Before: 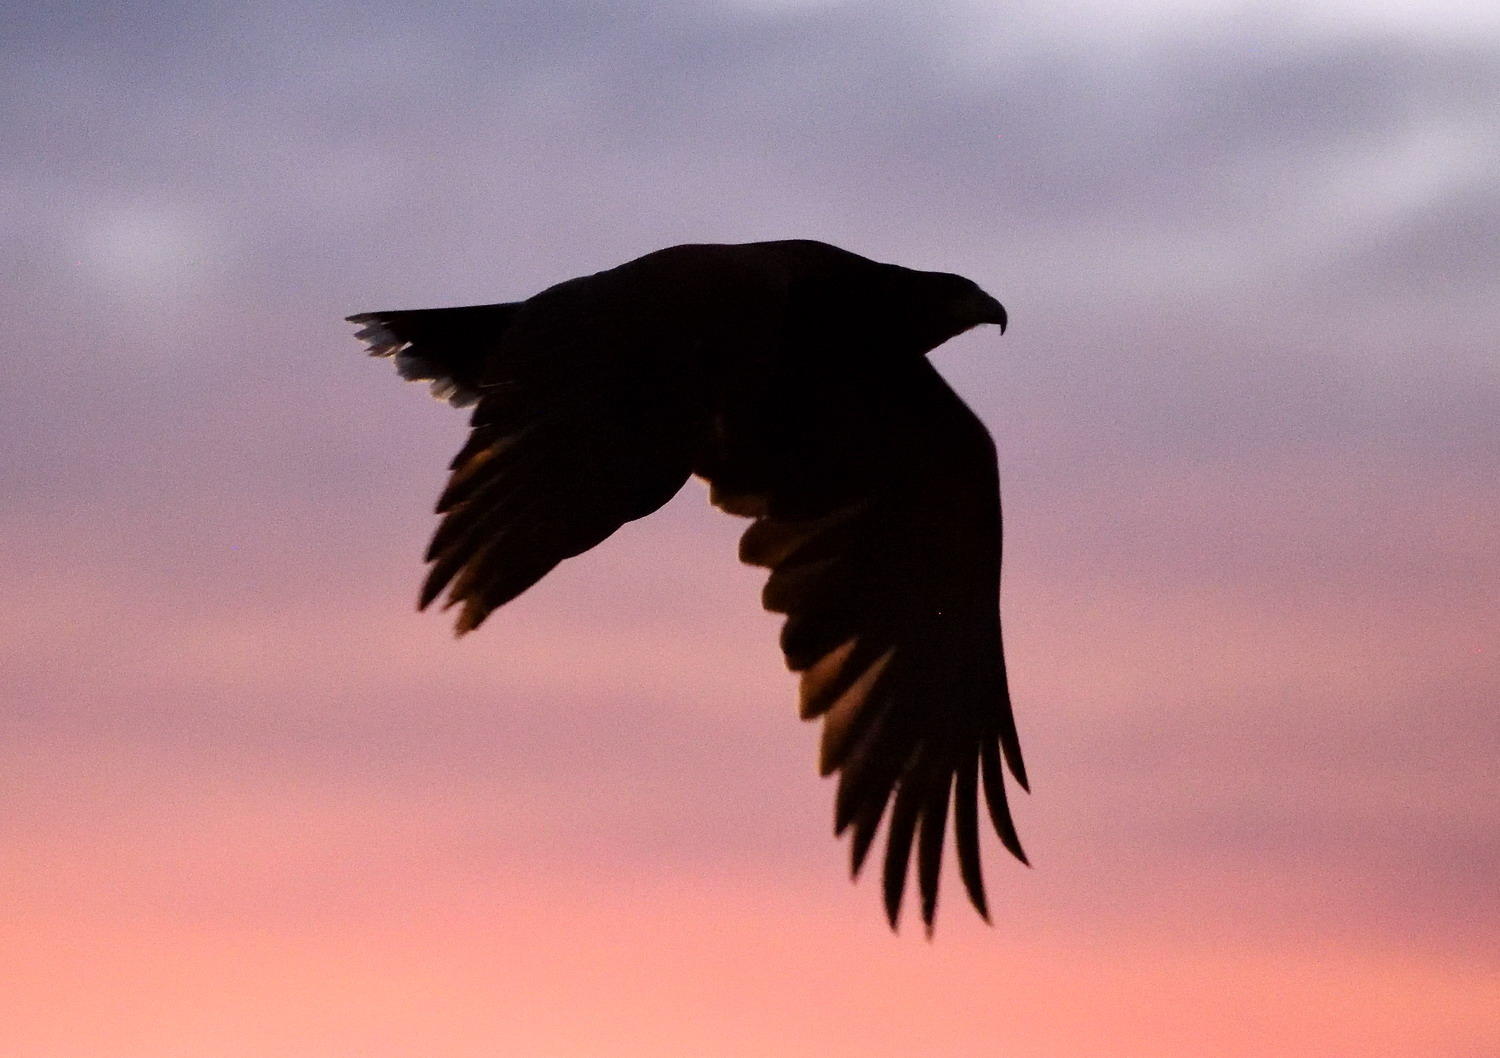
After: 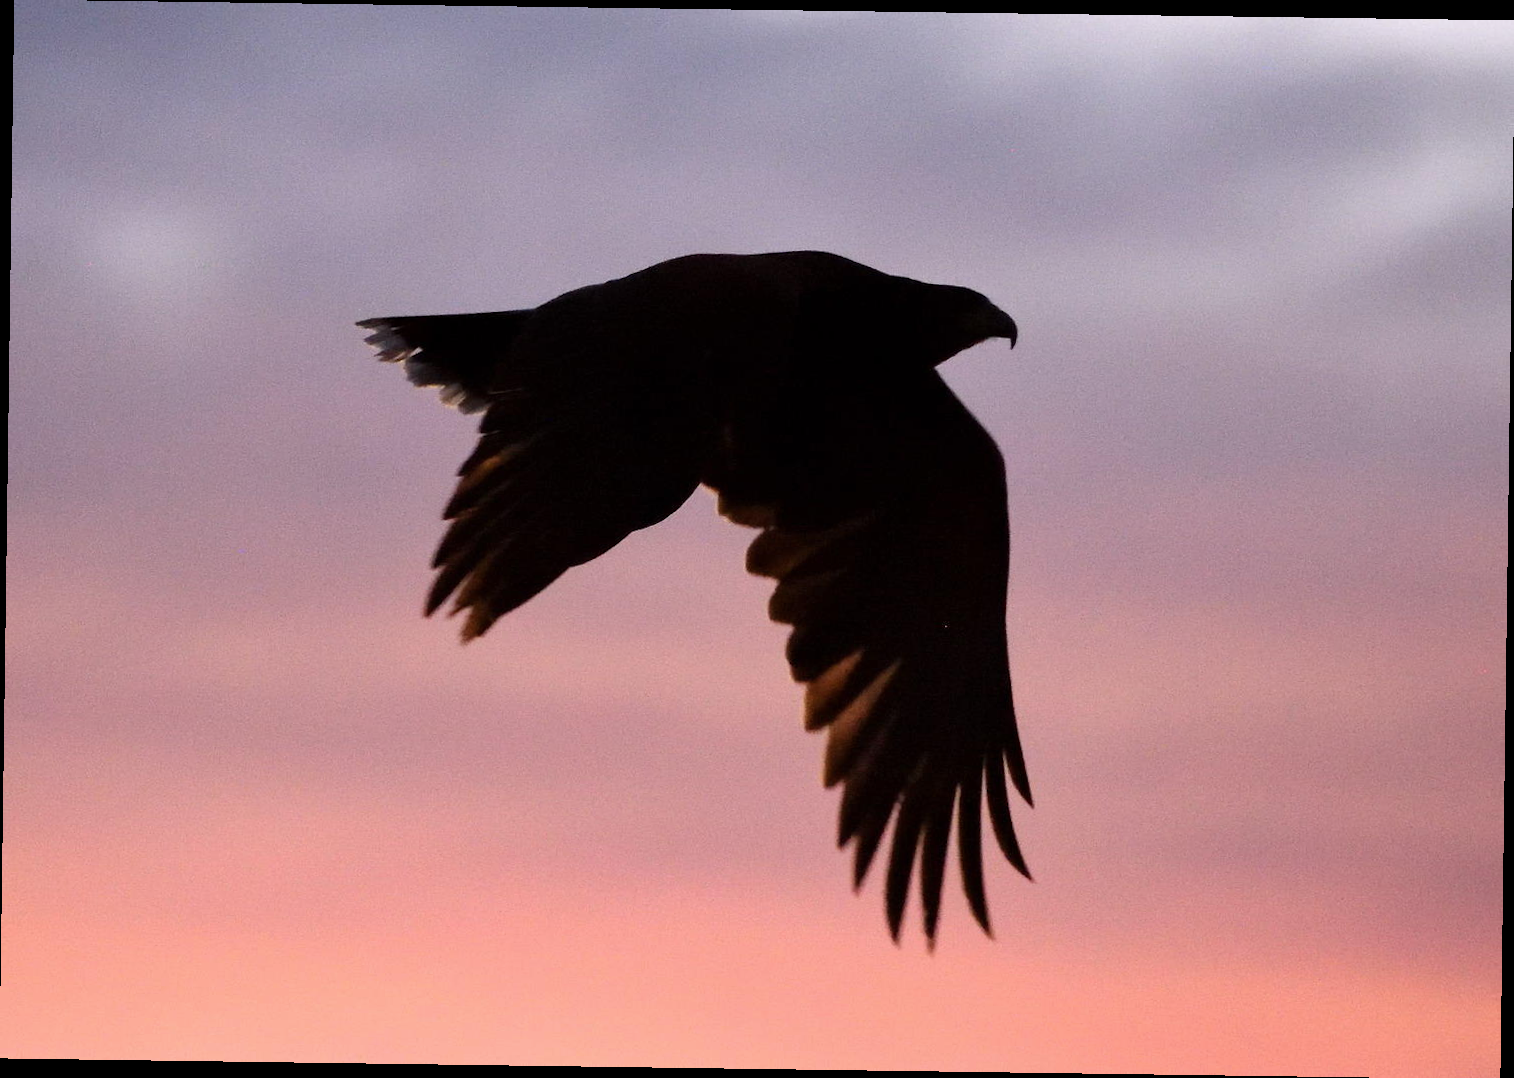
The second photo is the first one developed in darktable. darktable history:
contrast brightness saturation: saturation -0.05
rotate and perspective: rotation 0.8°, automatic cropping off
